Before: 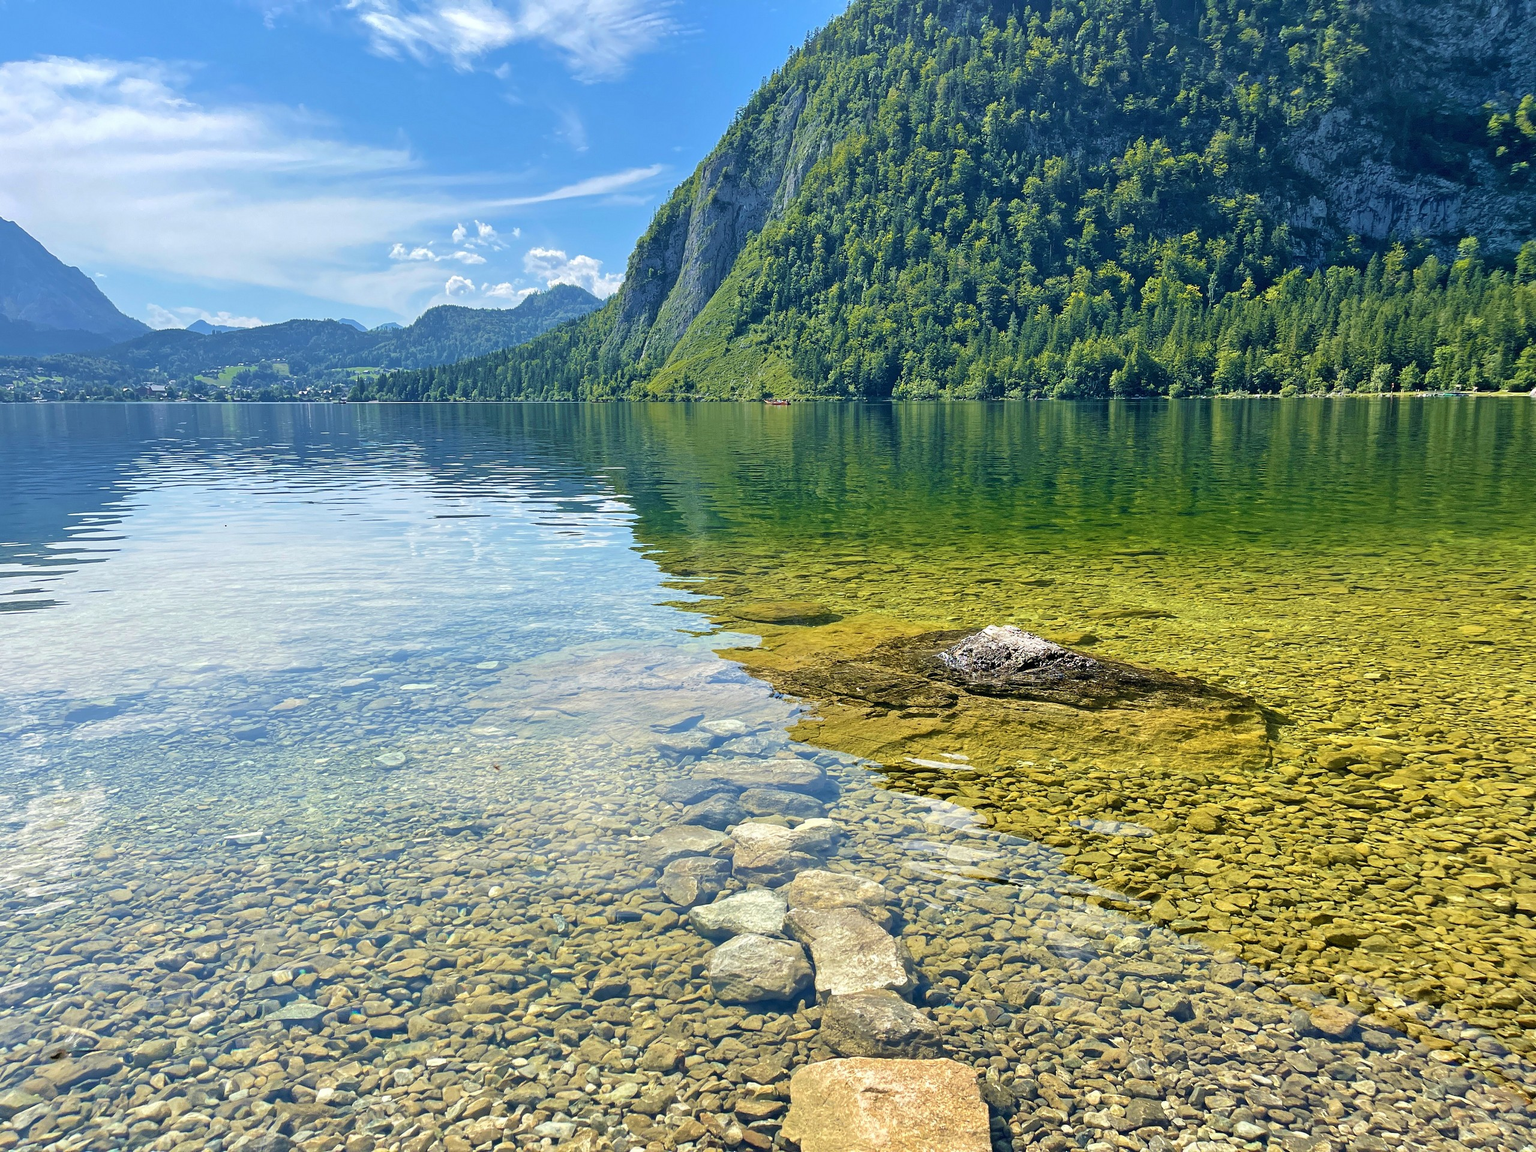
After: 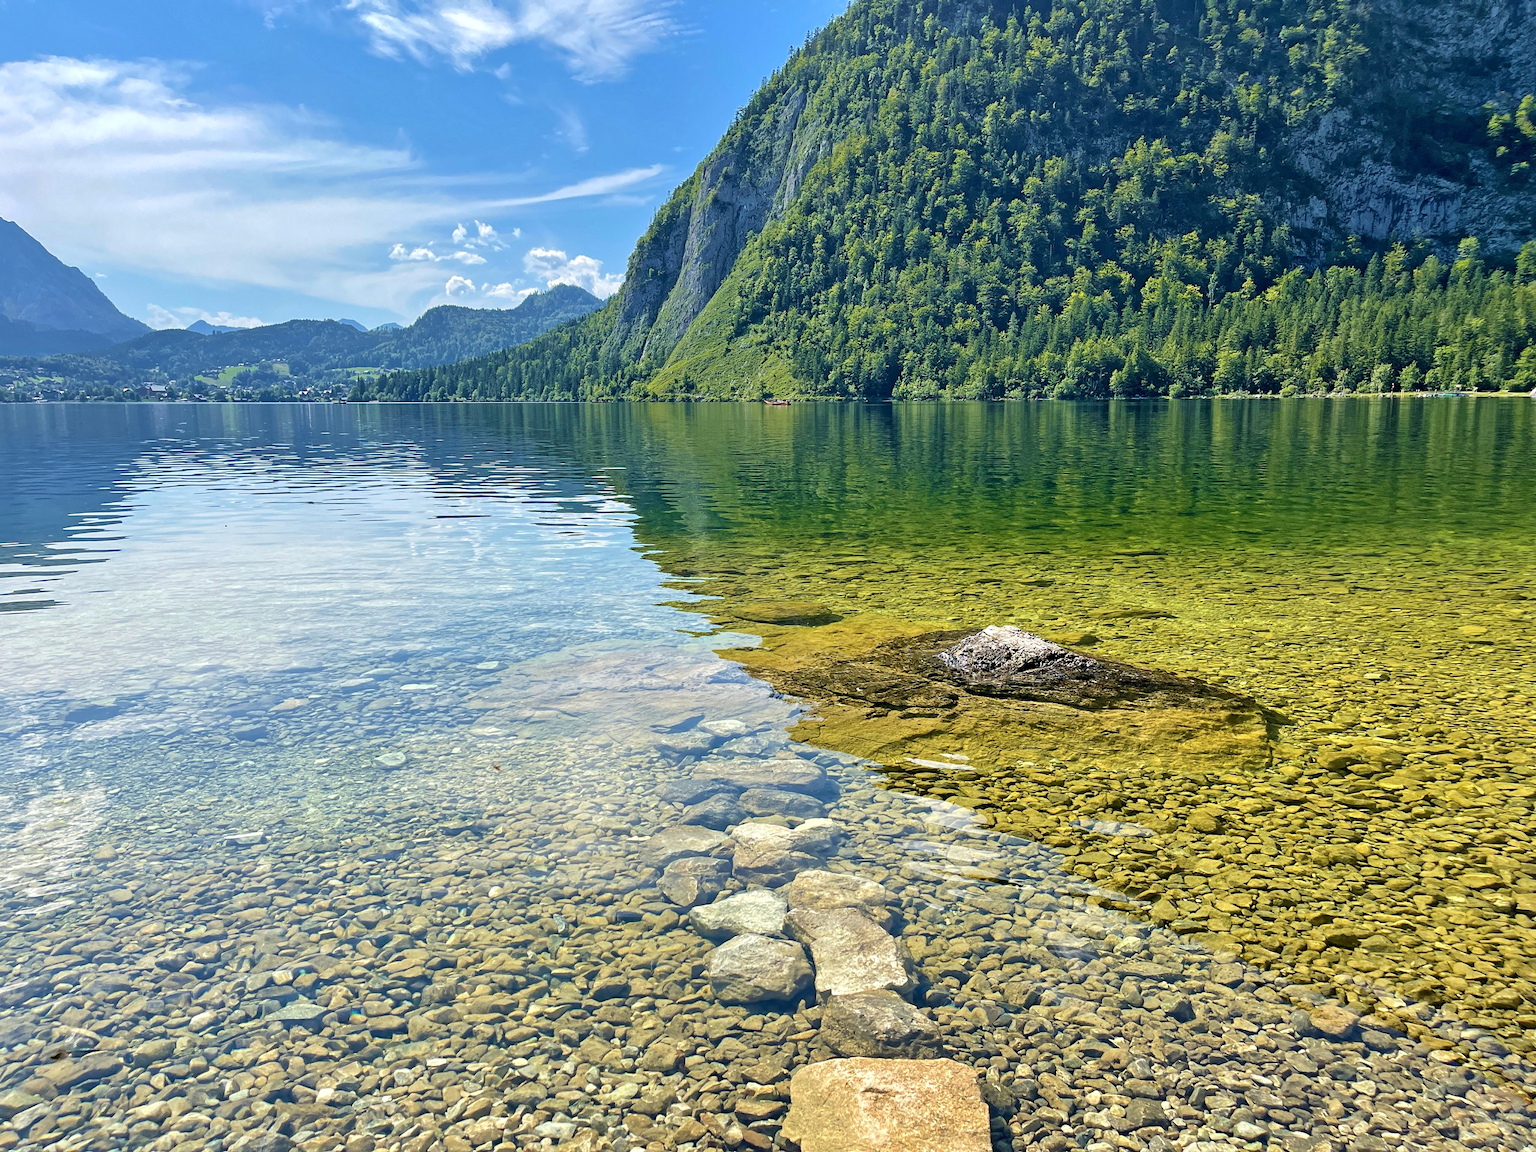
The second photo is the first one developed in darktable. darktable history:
local contrast: mode bilateral grid, contrast 20, coarseness 51, detail 119%, midtone range 0.2
